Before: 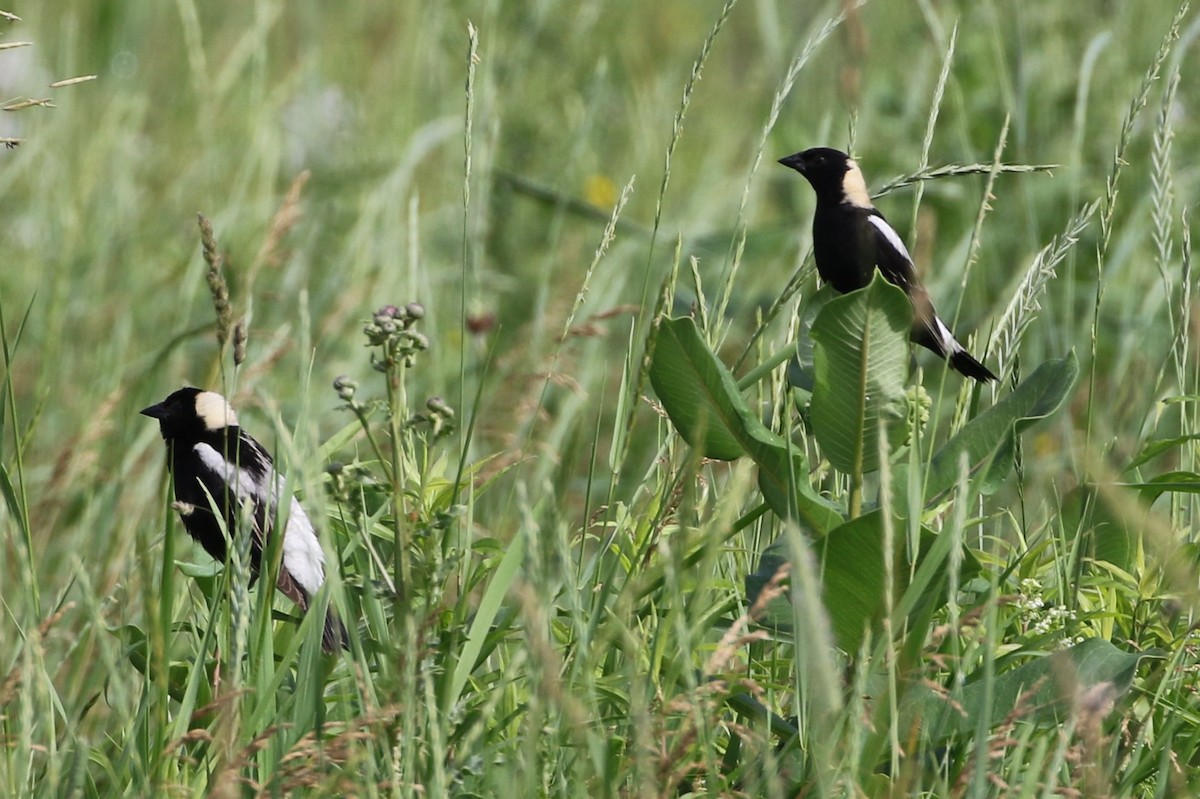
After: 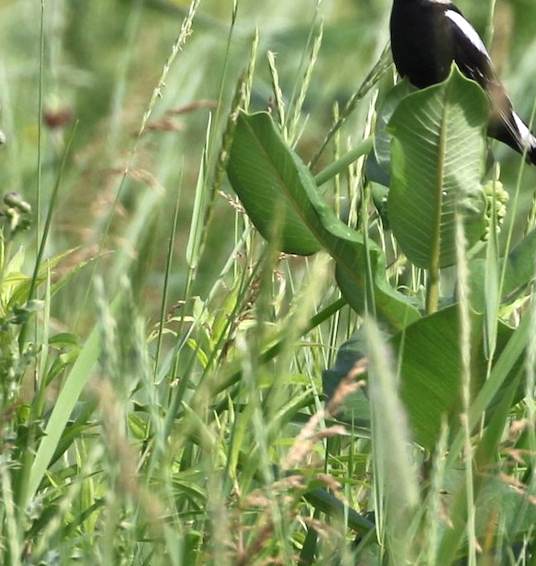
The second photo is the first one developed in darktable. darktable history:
shadows and highlights: shadows 25.05, highlights -25.26
crop: left 35.296%, top 25.755%, right 20.01%, bottom 3.358%
exposure: exposure 0.568 EV, compensate highlight preservation false
